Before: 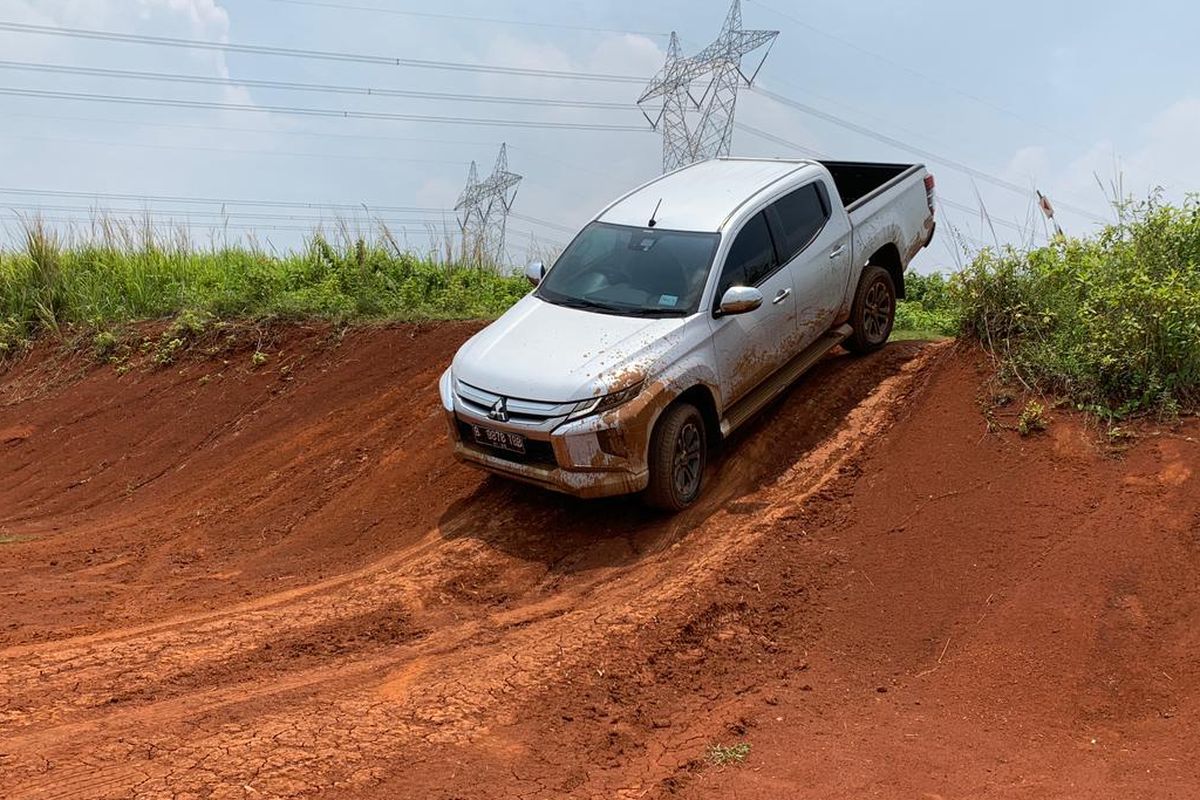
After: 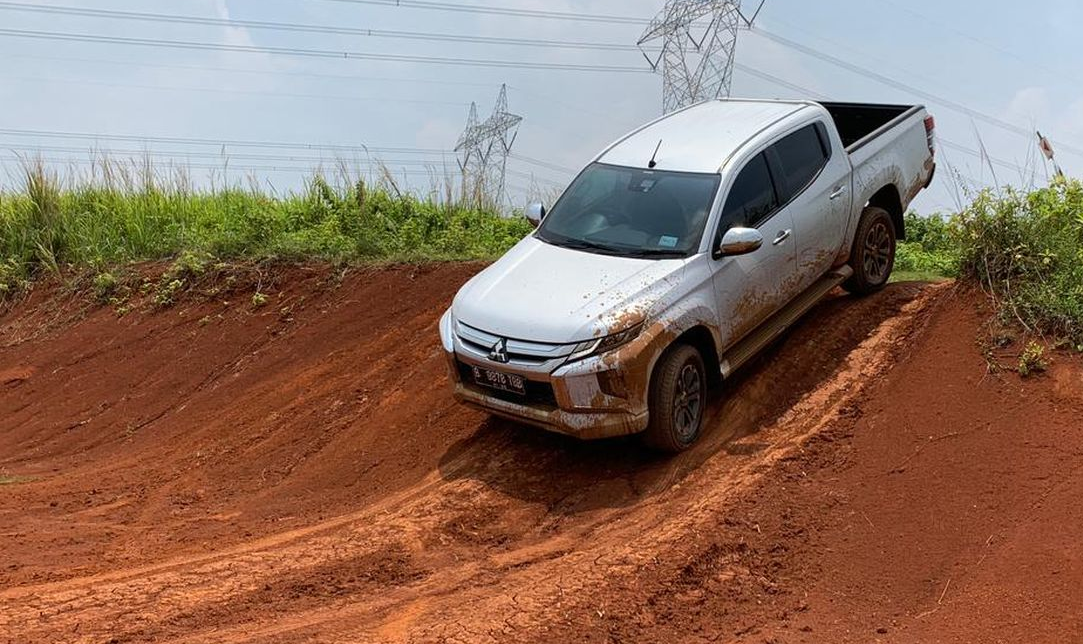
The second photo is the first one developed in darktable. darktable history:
crop: top 7.465%, right 9.702%, bottom 12.034%
